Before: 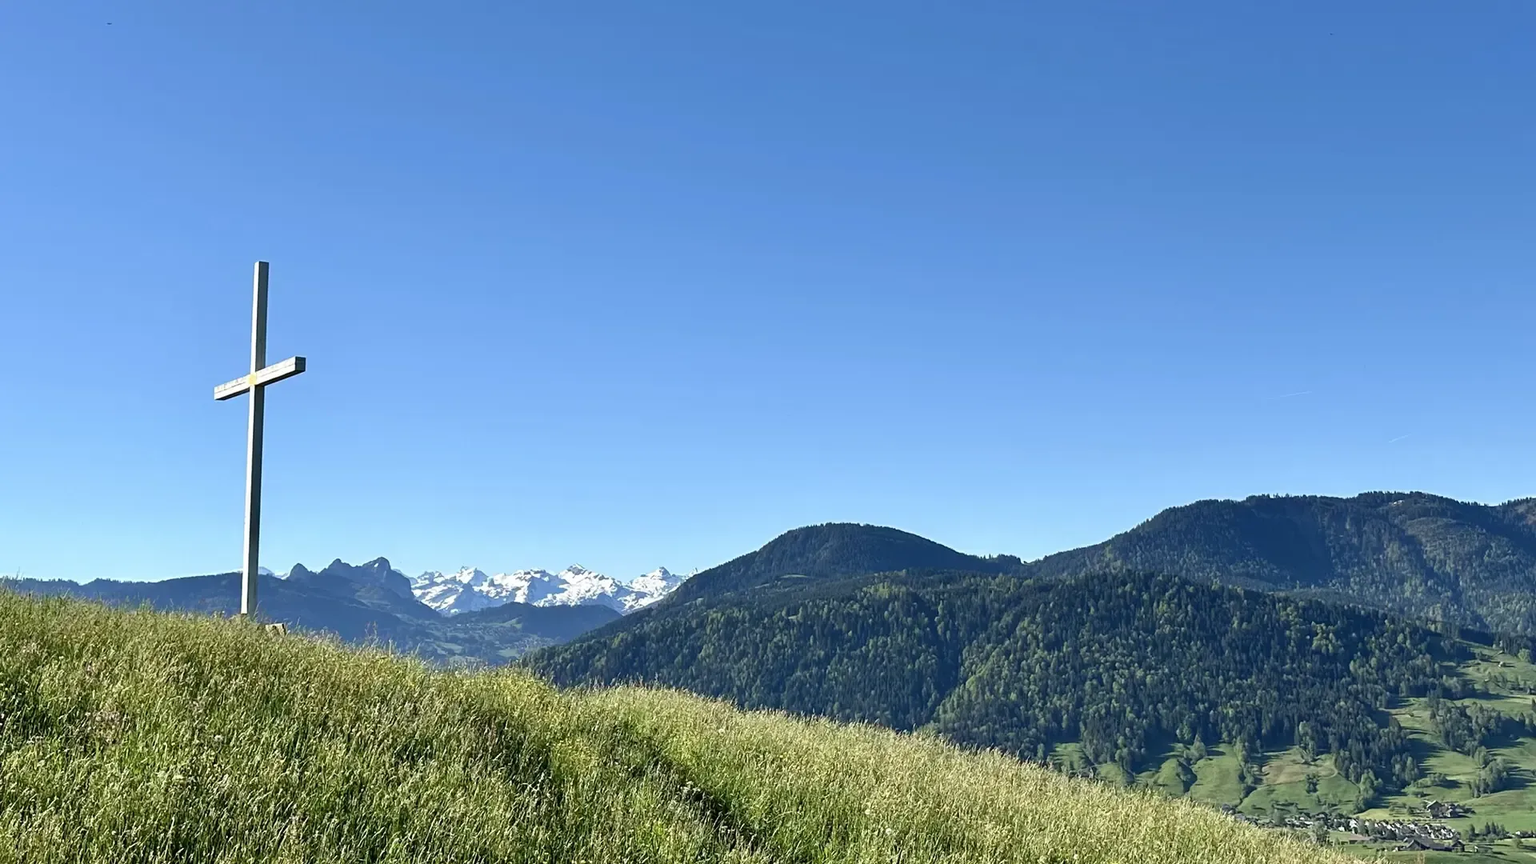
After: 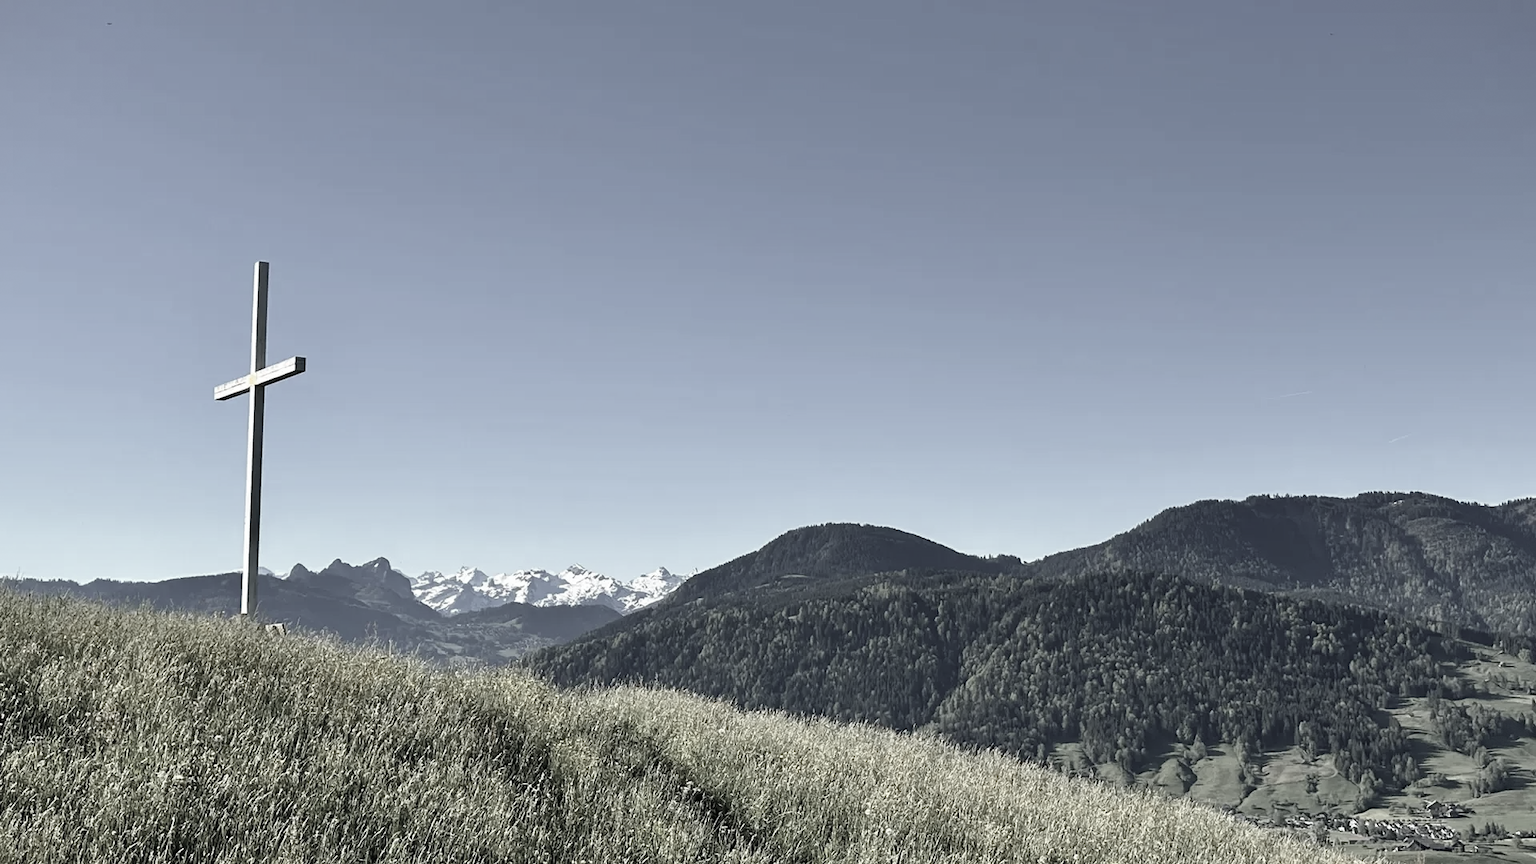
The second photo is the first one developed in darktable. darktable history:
vignetting: fall-off start 100%, fall-off radius 71%, brightness -0.434, saturation -0.2, width/height ratio 1.178, dithering 8-bit output, unbound false
color zones: curves: ch1 [(0, 0.638) (0.193, 0.442) (0.286, 0.15) (0.429, 0.14) (0.571, 0.142) (0.714, 0.154) (0.857, 0.175) (1, 0.638)]
